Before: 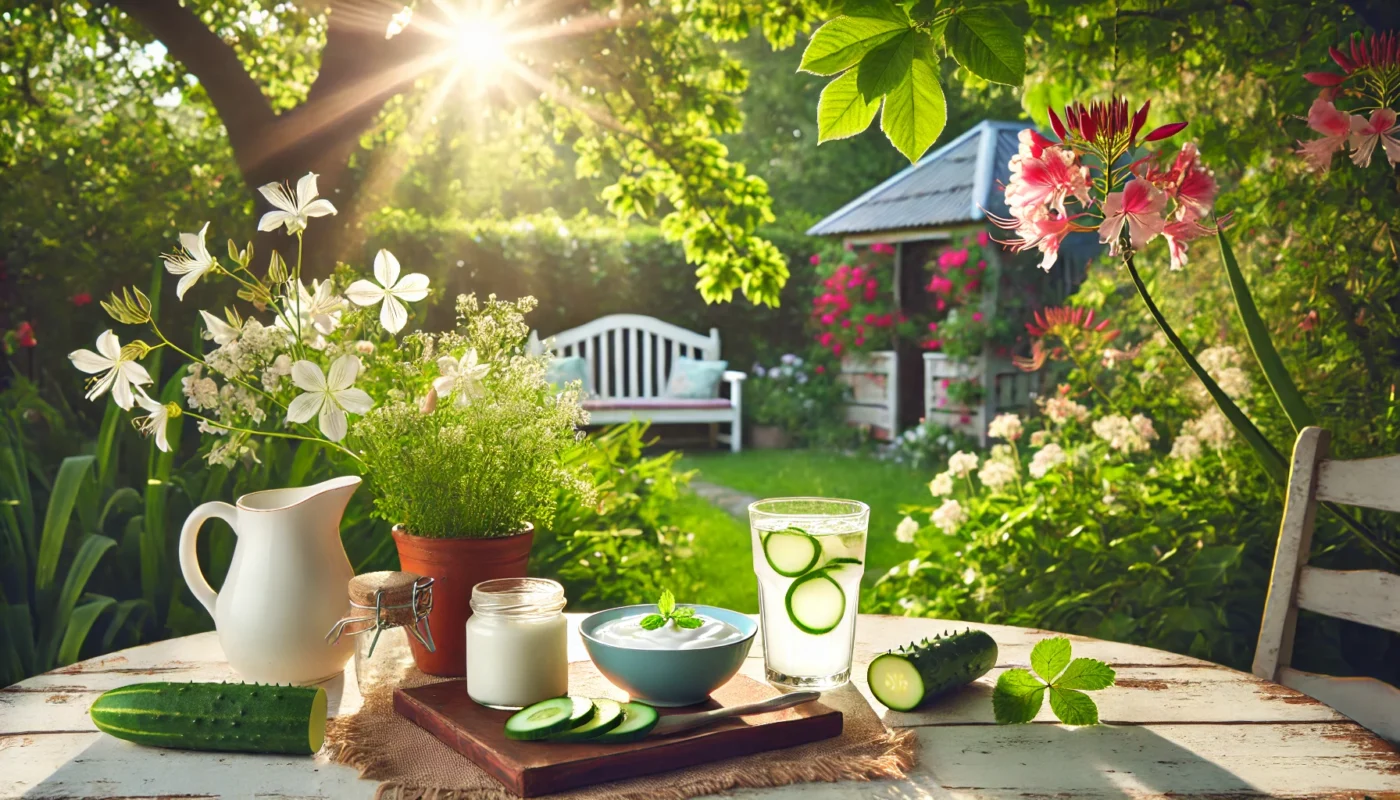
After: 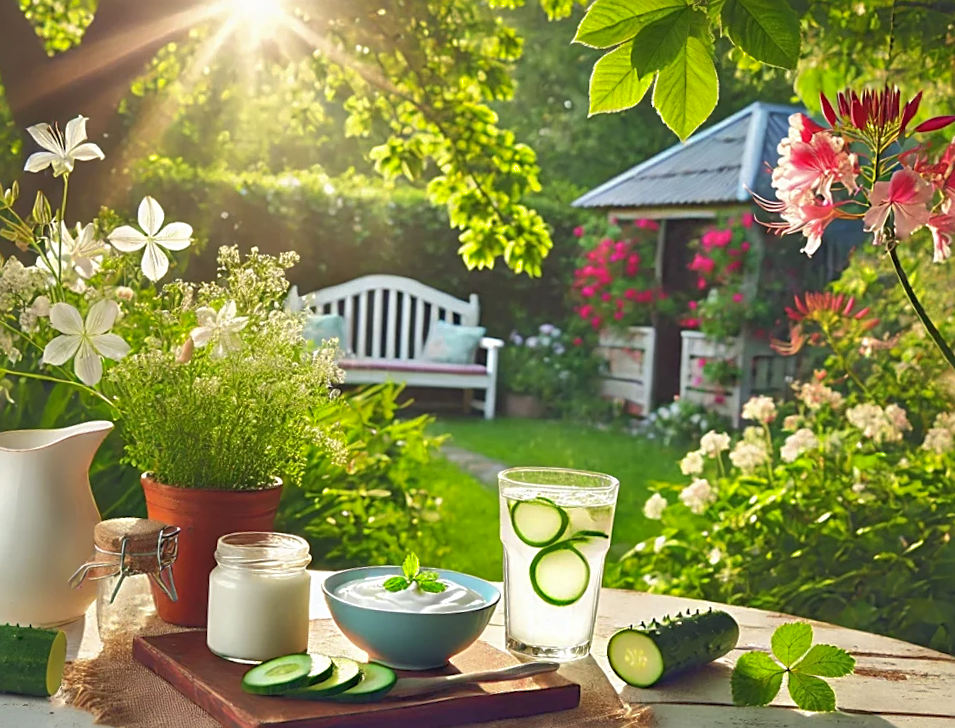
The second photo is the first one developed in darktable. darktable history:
sharpen: on, module defaults
crop and rotate: angle -3.27°, left 14.277%, top 0.028%, right 10.766%, bottom 0.028%
shadows and highlights: on, module defaults
white balance: red 1, blue 1
